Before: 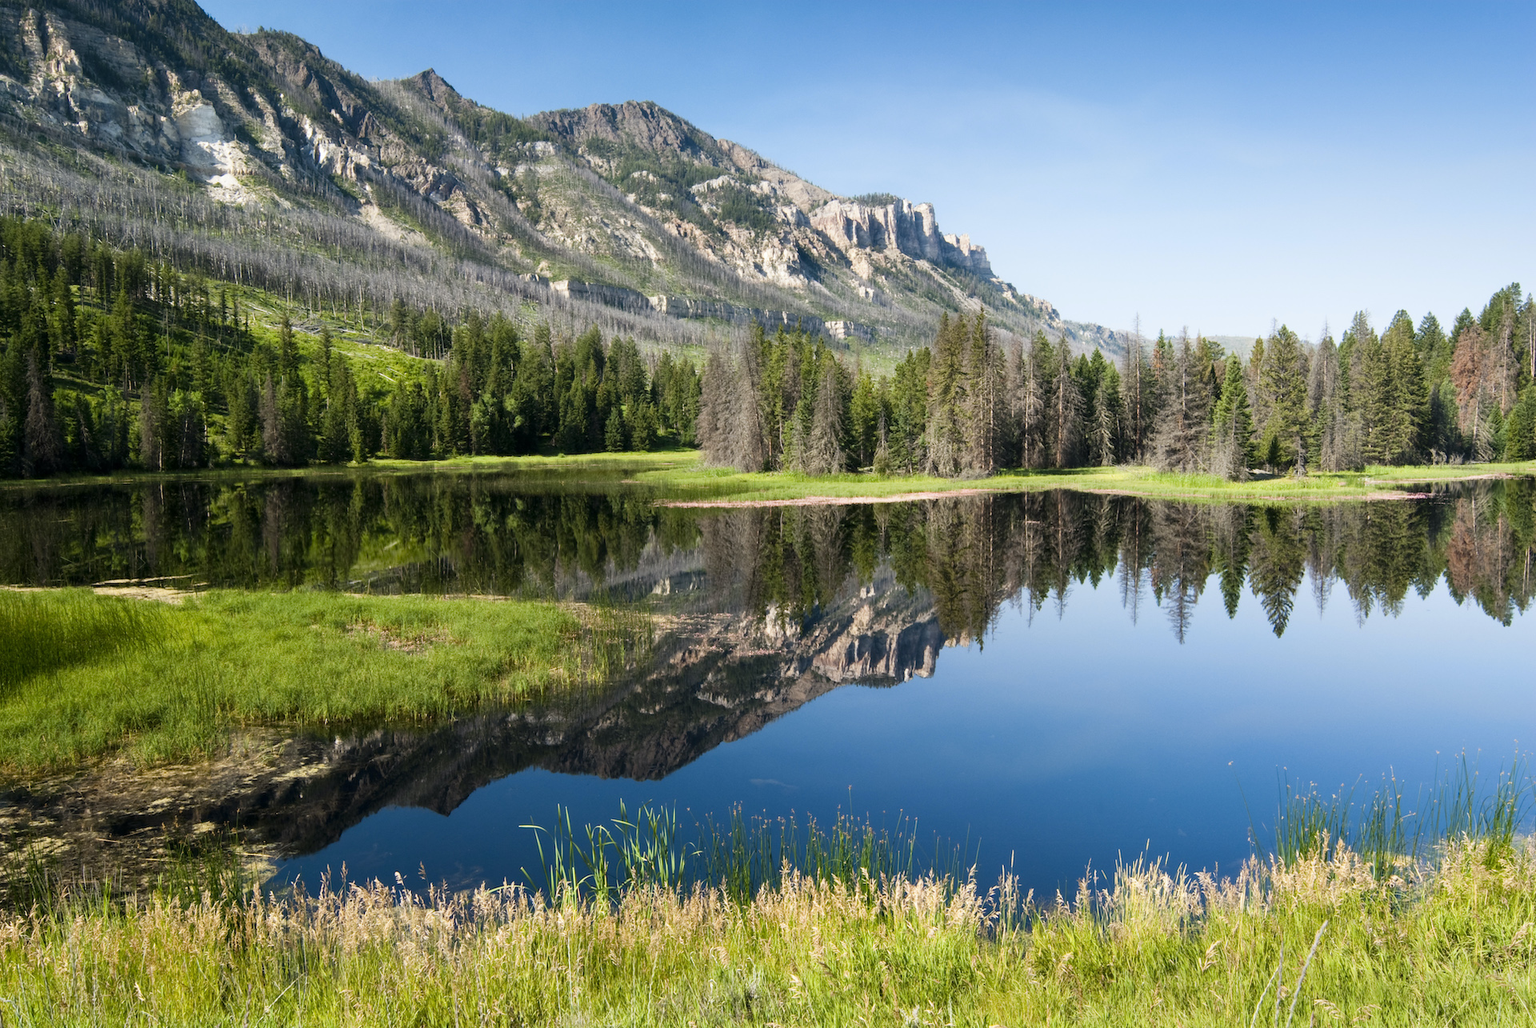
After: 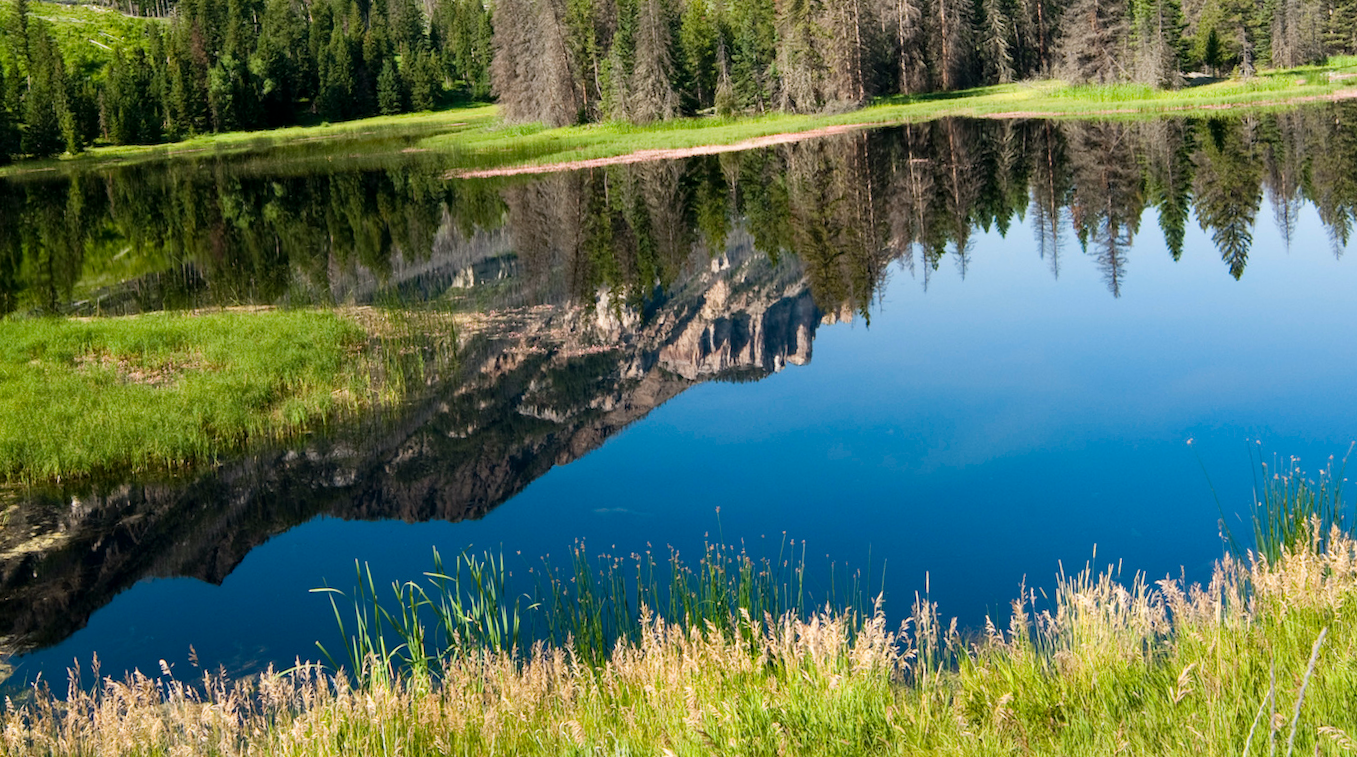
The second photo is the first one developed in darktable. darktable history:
rotate and perspective: rotation -4.57°, crop left 0.054, crop right 0.944, crop top 0.087, crop bottom 0.914
crop and rotate: left 17.299%, top 35.115%, right 7.015%, bottom 1.024%
haze removal: compatibility mode true, adaptive false
